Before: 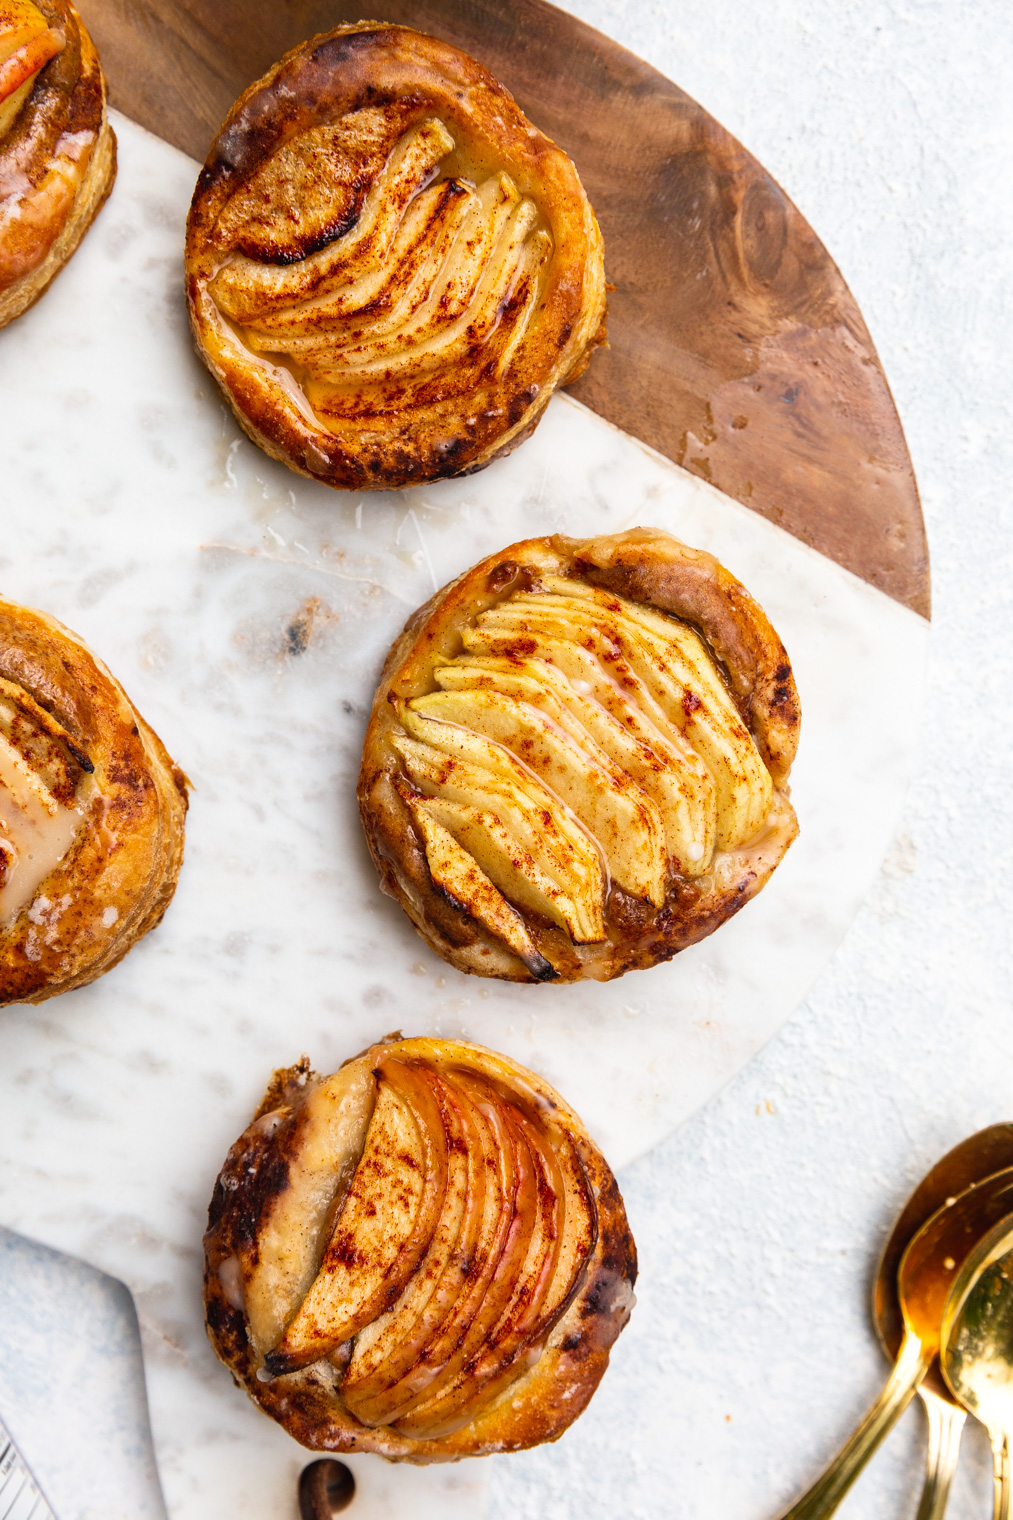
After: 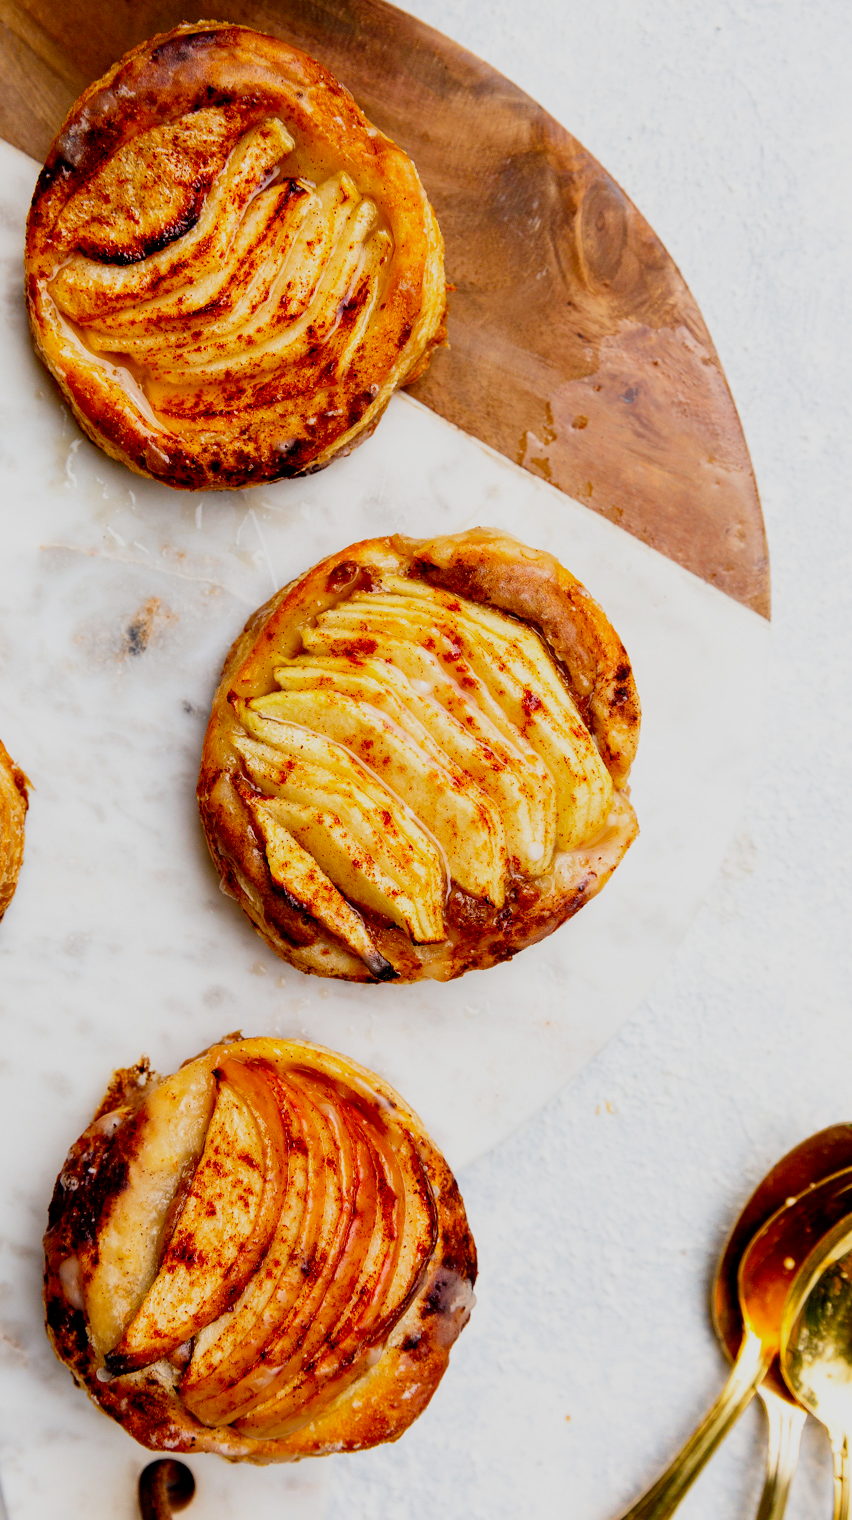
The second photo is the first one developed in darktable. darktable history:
crop: left 15.825%
filmic rgb: black relative exposure -7.78 EV, white relative exposure 4.35 EV, target black luminance 0%, hardness 3.75, latitude 50.76%, contrast 1.064, highlights saturation mix 9.64%, shadows ↔ highlights balance -0.241%, preserve chrominance no, color science v5 (2021)
